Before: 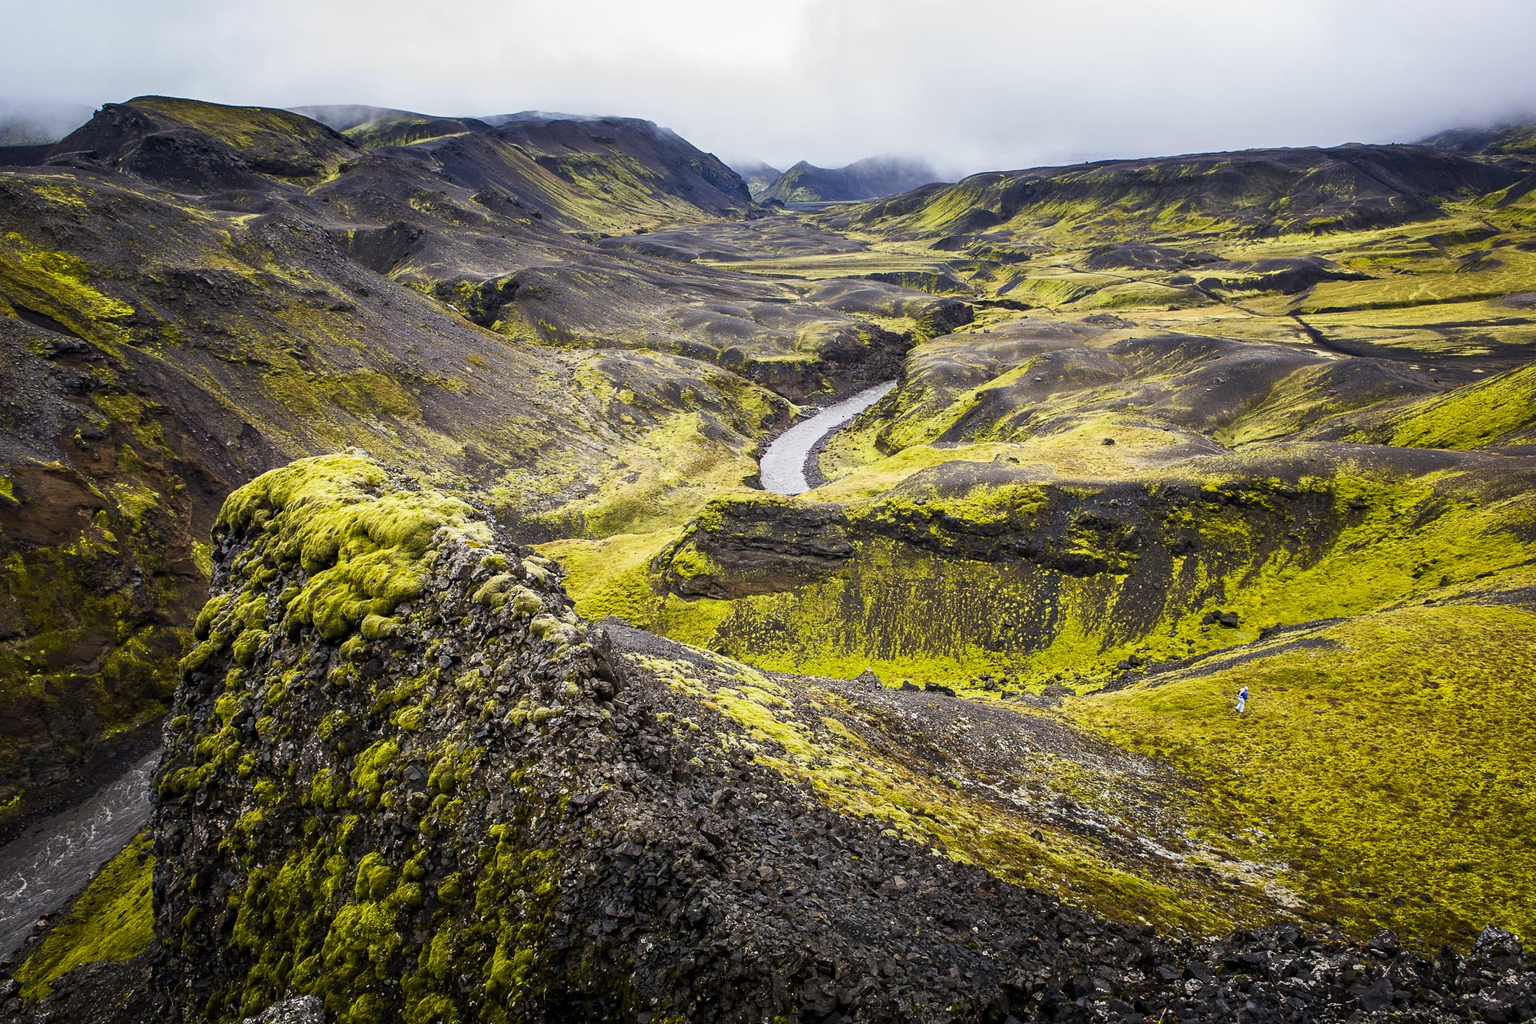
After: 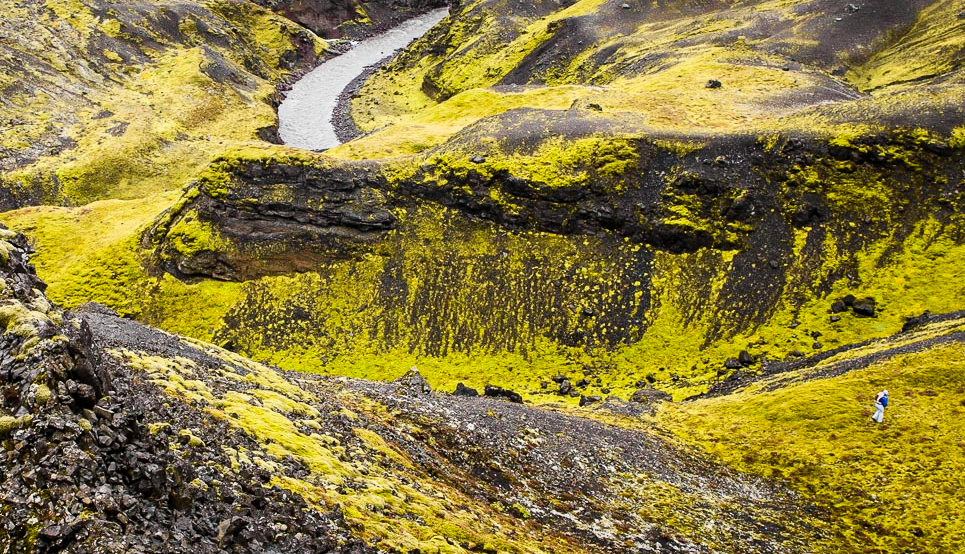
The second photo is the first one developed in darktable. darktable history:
crop: left 35.03%, top 36.625%, right 14.663%, bottom 20.057%
tone curve: curves: ch0 [(0, 0) (0.037, 0.025) (0.131, 0.093) (0.275, 0.256) (0.497, 0.51) (0.617, 0.643) (0.704, 0.732) (0.813, 0.832) (0.911, 0.925) (0.997, 0.995)]; ch1 [(0, 0) (0.301, 0.3) (0.444, 0.45) (0.493, 0.495) (0.507, 0.503) (0.534, 0.533) (0.582, 0.58) (0.658, 0.693) (0.746, 0.77) (1, 1)]; ch2 [(0, 0) (0.246, 0.233) (0.36, 0.352) (0.415, 0.418) (0.476, 0.492) (0.502, 0.504) (0.525, 0.518) (0.539, 0.544) (0.586, 0.602) (0.634, 0.651) (0.706, 0.727) (0.853, 0.852) (1, 0.951)], color space Lab, independent channels, preserve colors none
